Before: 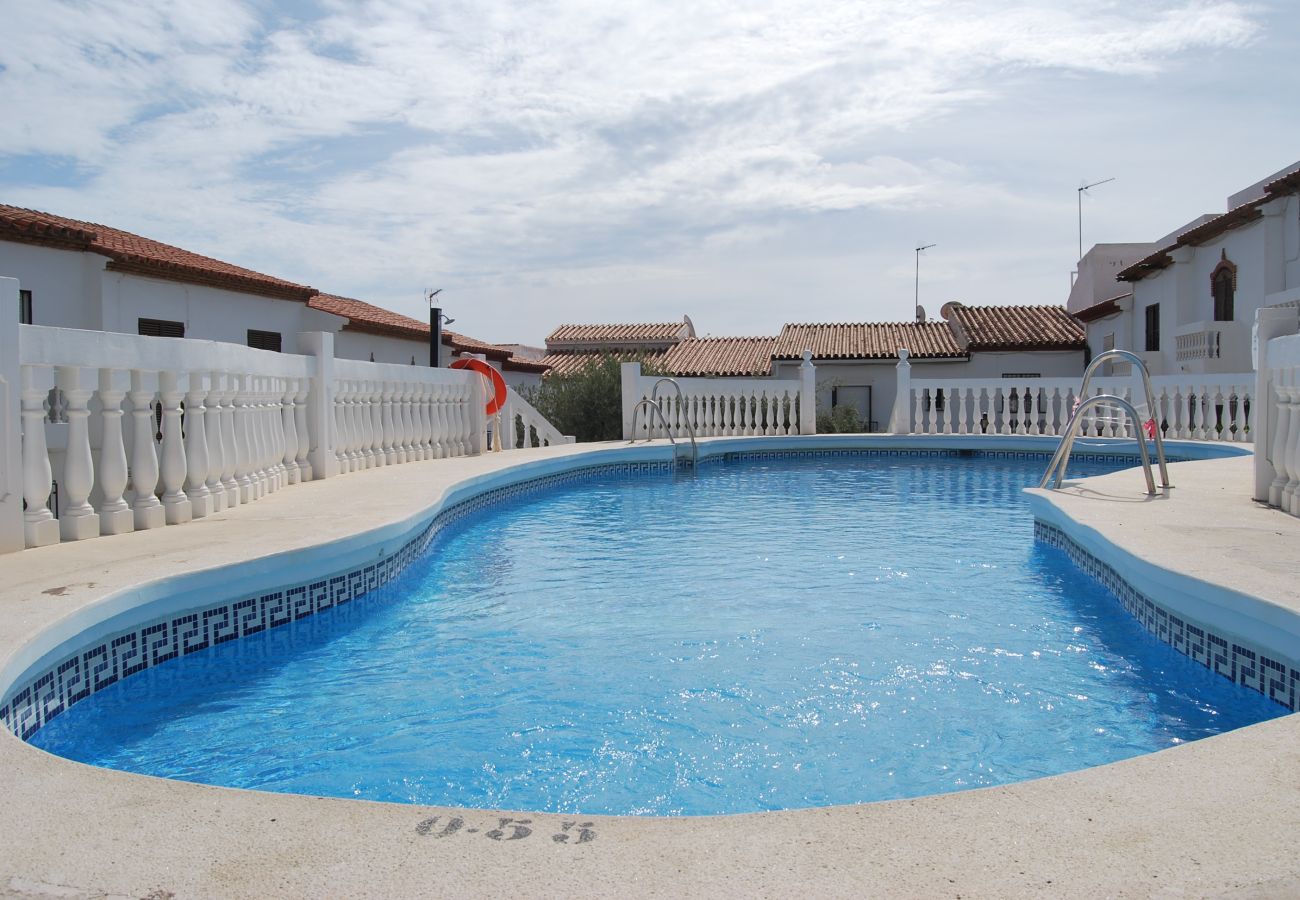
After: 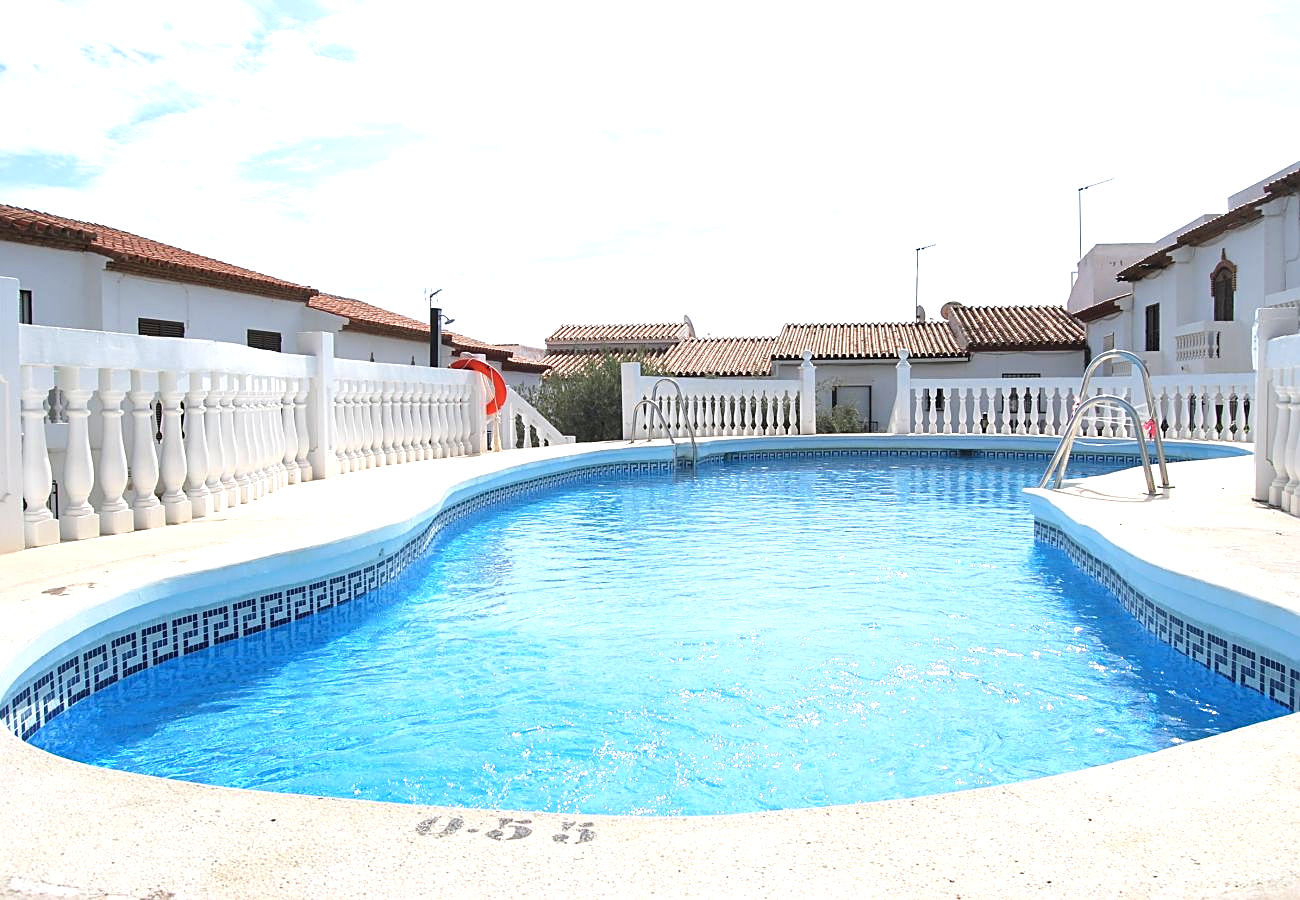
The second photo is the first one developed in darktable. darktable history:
sharpen: on, module defaults
exposure: black level correction 0, exposure 1.098 EV, compensate exposure bias true, compensate highlight preservation false
